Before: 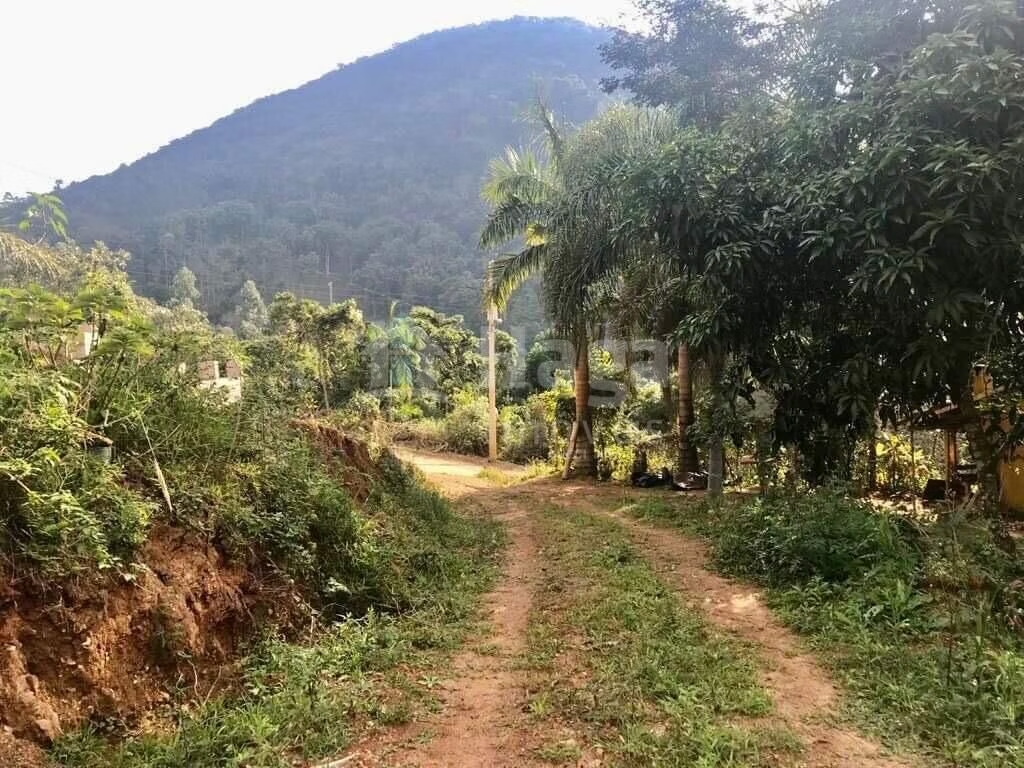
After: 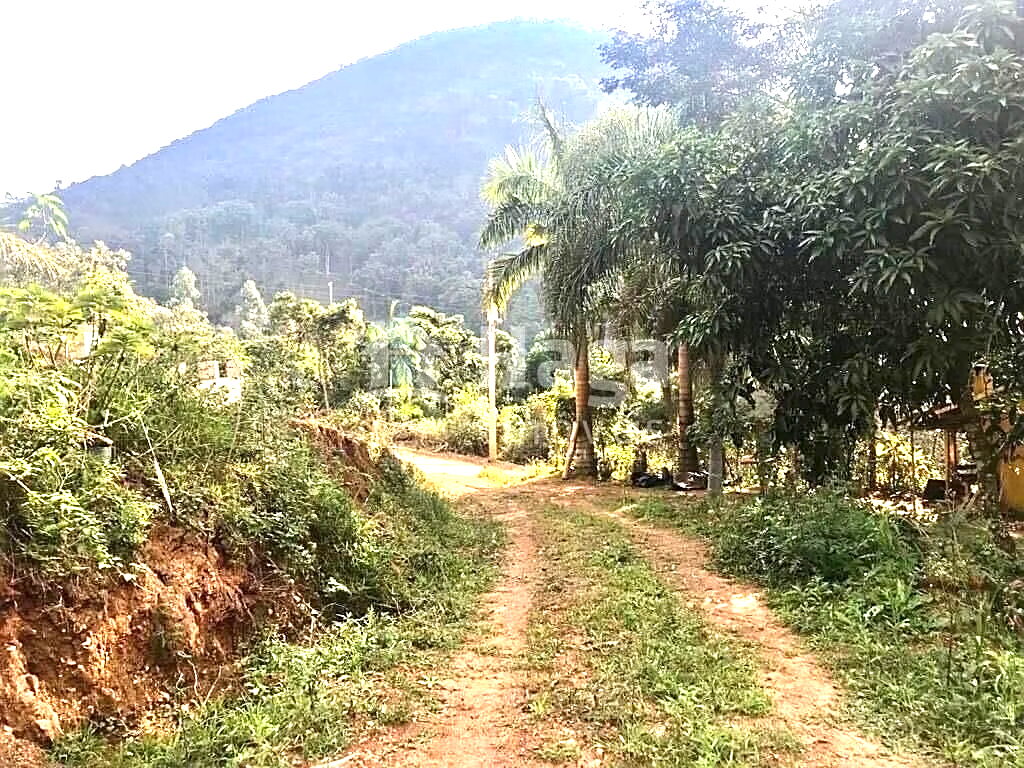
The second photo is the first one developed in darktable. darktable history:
exposure: black level correction 0, exposure 1.2 EV, compensate exposure bias true, compensate highlight preservation false
sharpen: on, module defaults
